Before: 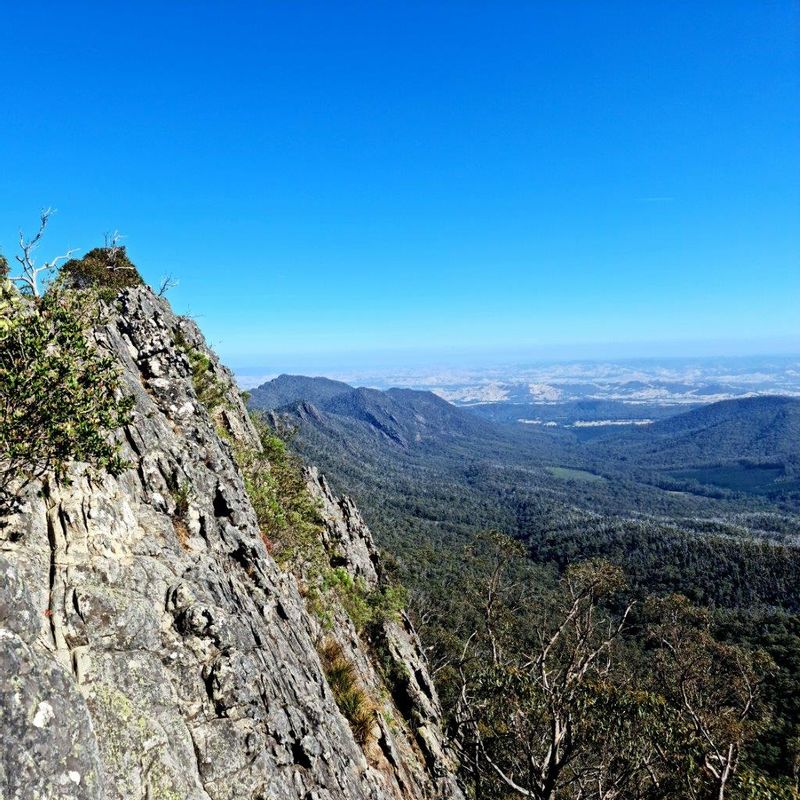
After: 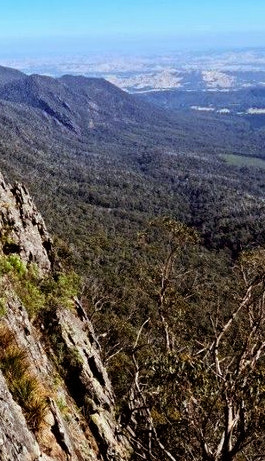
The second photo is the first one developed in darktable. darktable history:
rgb levels: mode RGB, independent channels, levels [[0, 0.5, 1], [0, 0.521, 1], [0, 0.536, 1]]
white balance: emerald 1
crop: left 40.878%, top 39.176%, right 25.993%, bottom 3.081%
